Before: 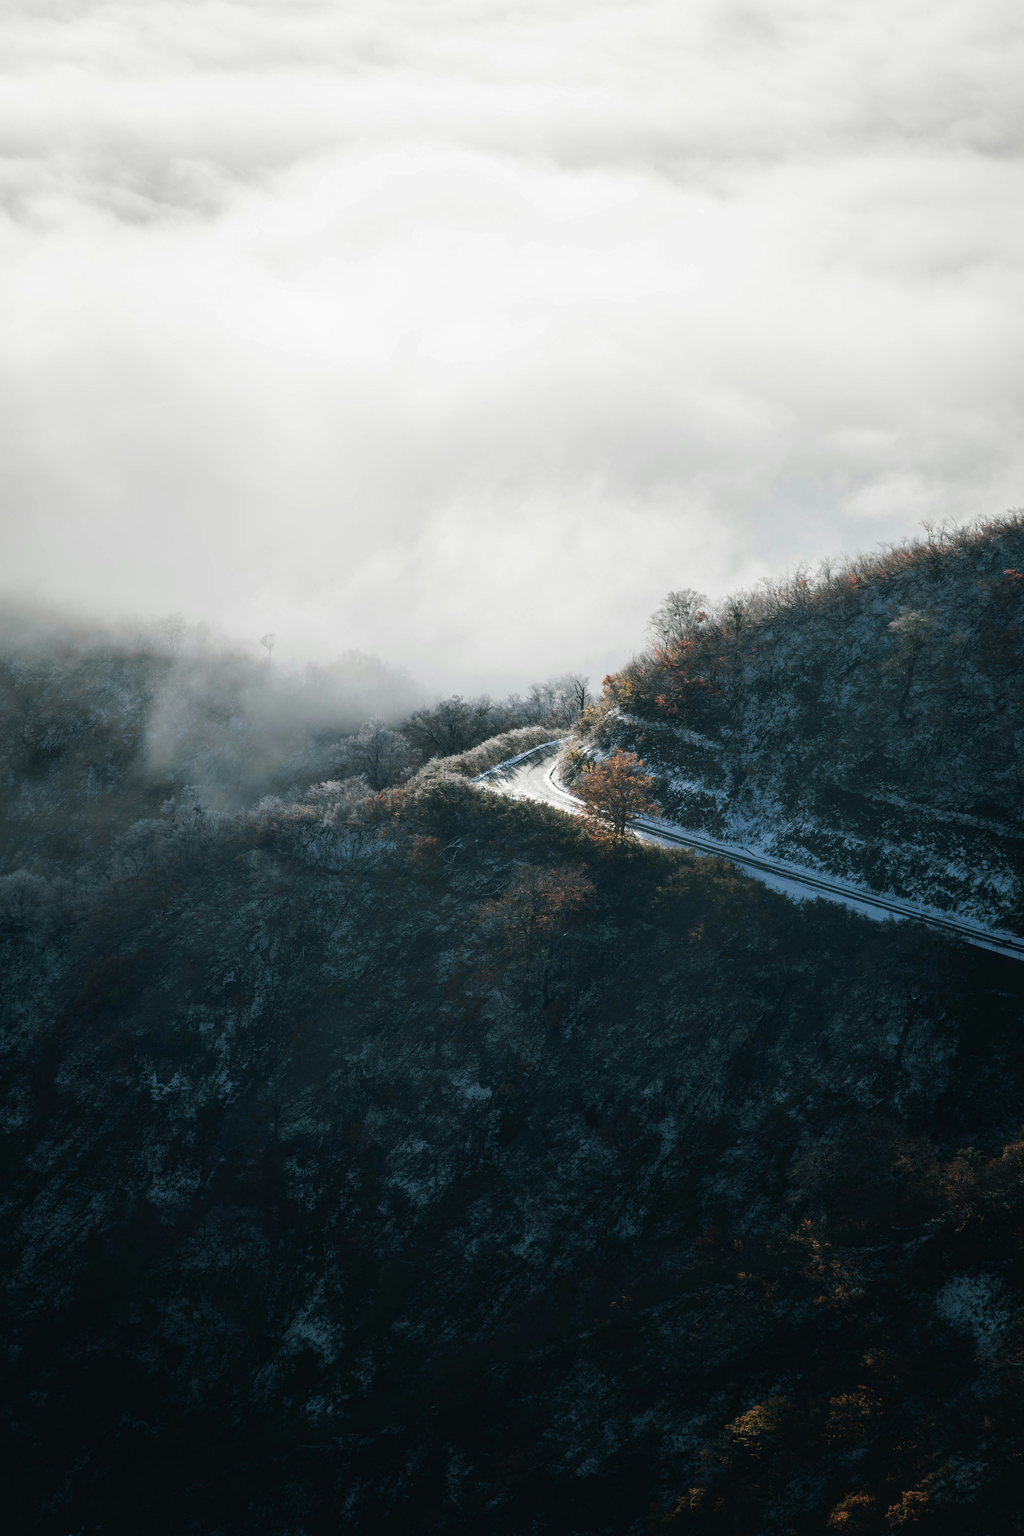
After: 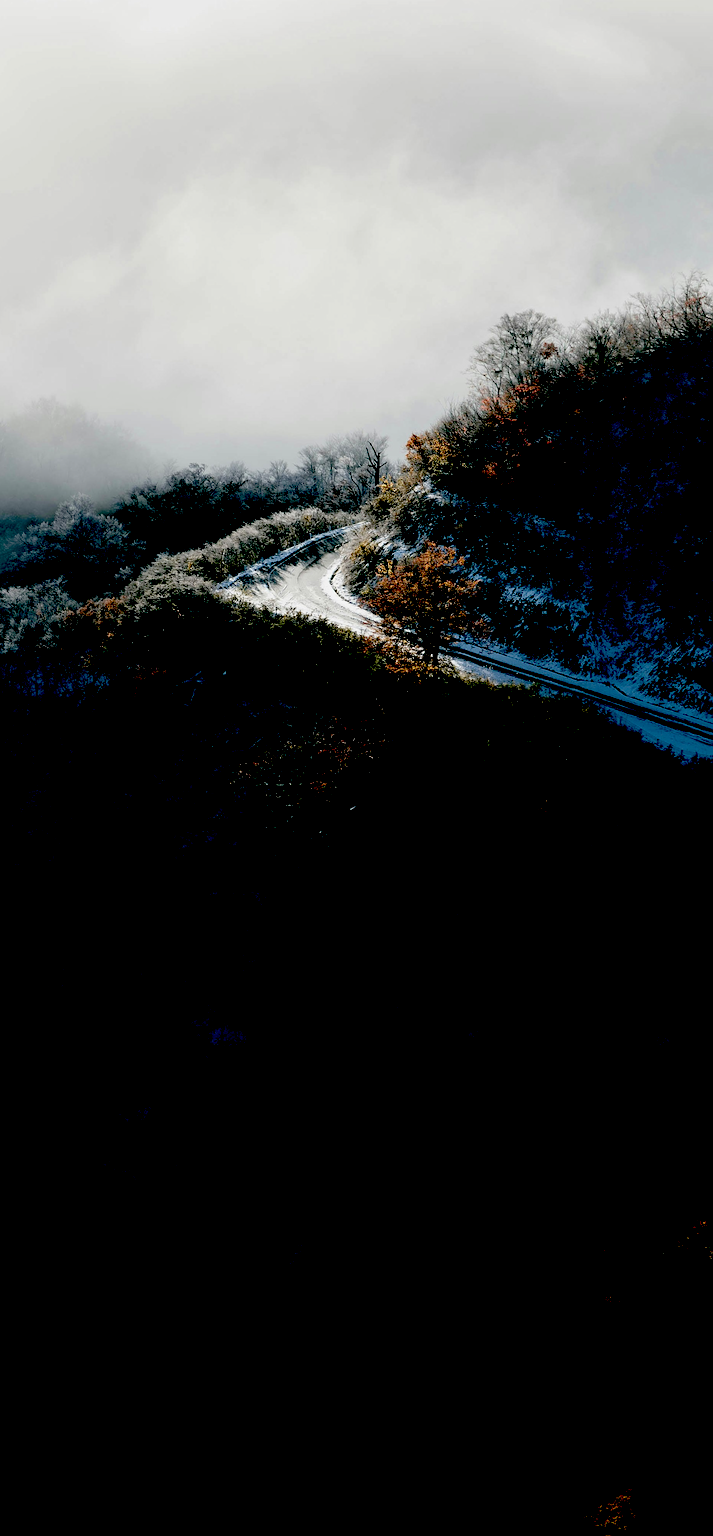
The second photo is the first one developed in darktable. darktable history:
exposure: black level correction 0.098, exposure -0.09 EV, compensate highlight preservation false
crop: left 31.37%, top 24.366%, right 20.321%, bottom 6.311%
sharpen: amount 0.212
